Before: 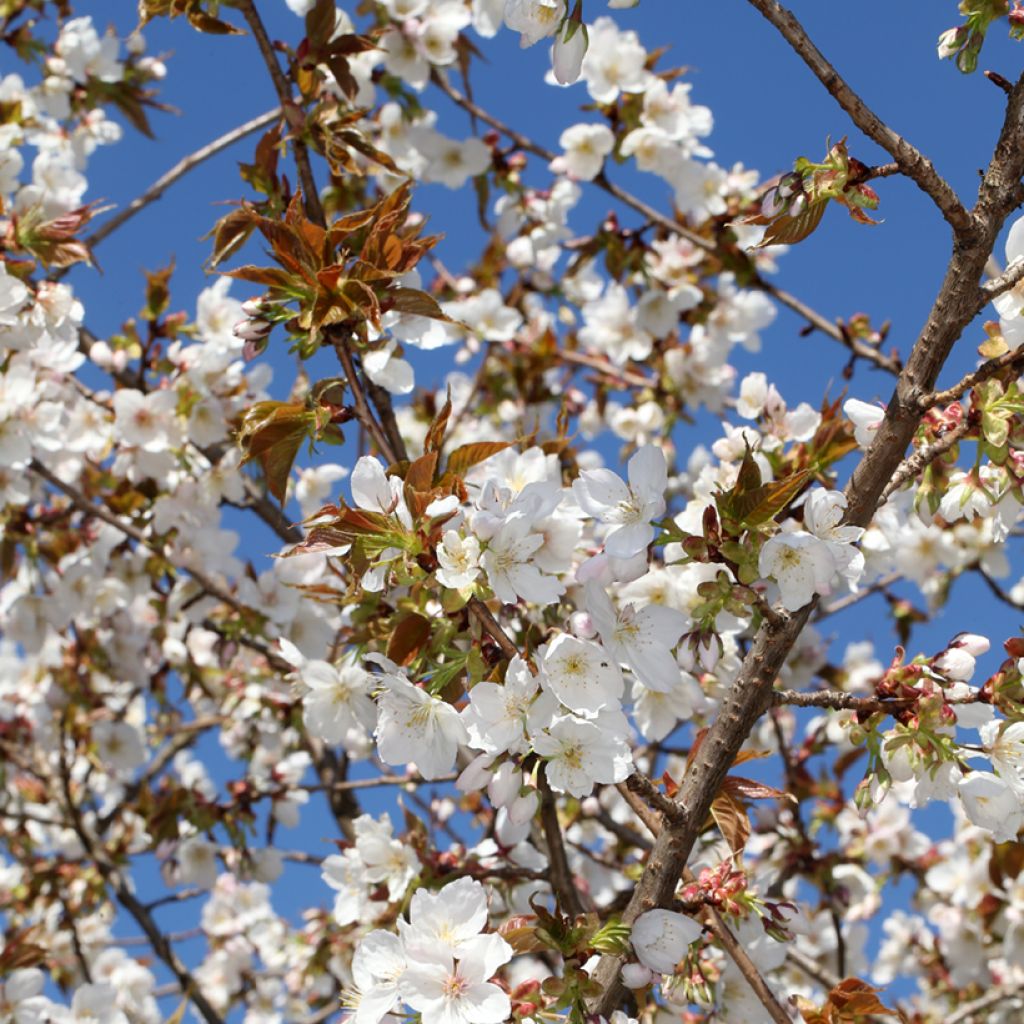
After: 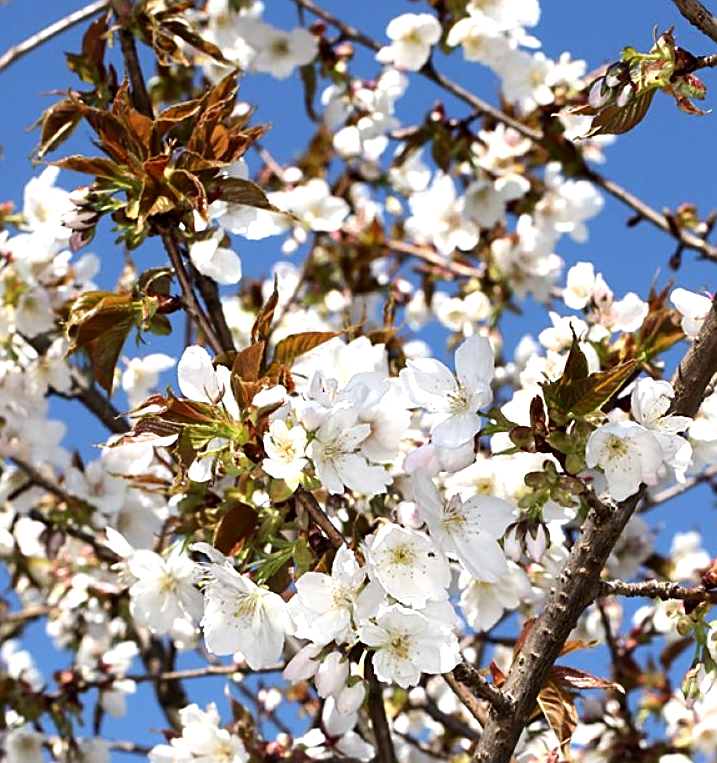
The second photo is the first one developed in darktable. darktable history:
tone equalizer: -8 EV -0.733 EV, -7 EV -0.69 EV, -6 EV -0.612 EV, -5 EV -0.391 EV, -3 EV 0.386 EV, -2 EV 0.6 EV, -1 EV 0.701 EV, +0 EV 0.722 EV, edges refinement/feathering 500, mask exposure compensation -1.57 EV, preserve details no
sharpen: on, module defaults
crop and rotate: left 16.916%, top 10.796%, right 12.981%, bottom 14.659%
local contrast: mode bilateral grid, contrast 19, coarseness 50, detail 120%, midtone range 0.2
